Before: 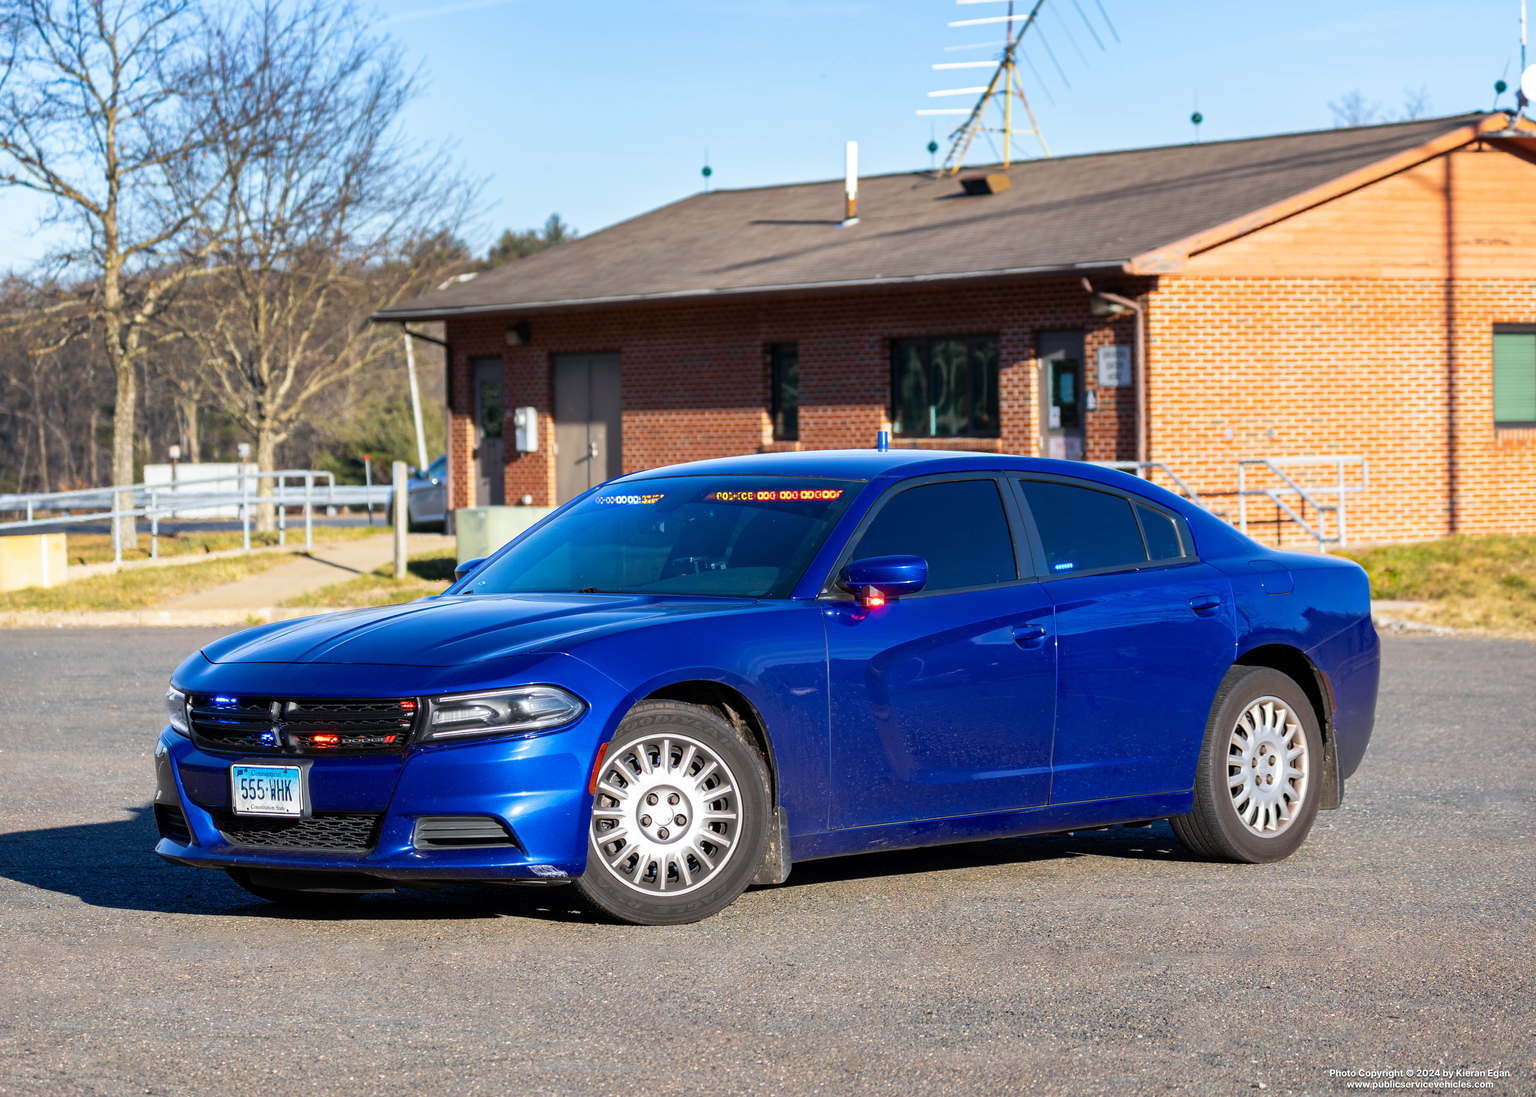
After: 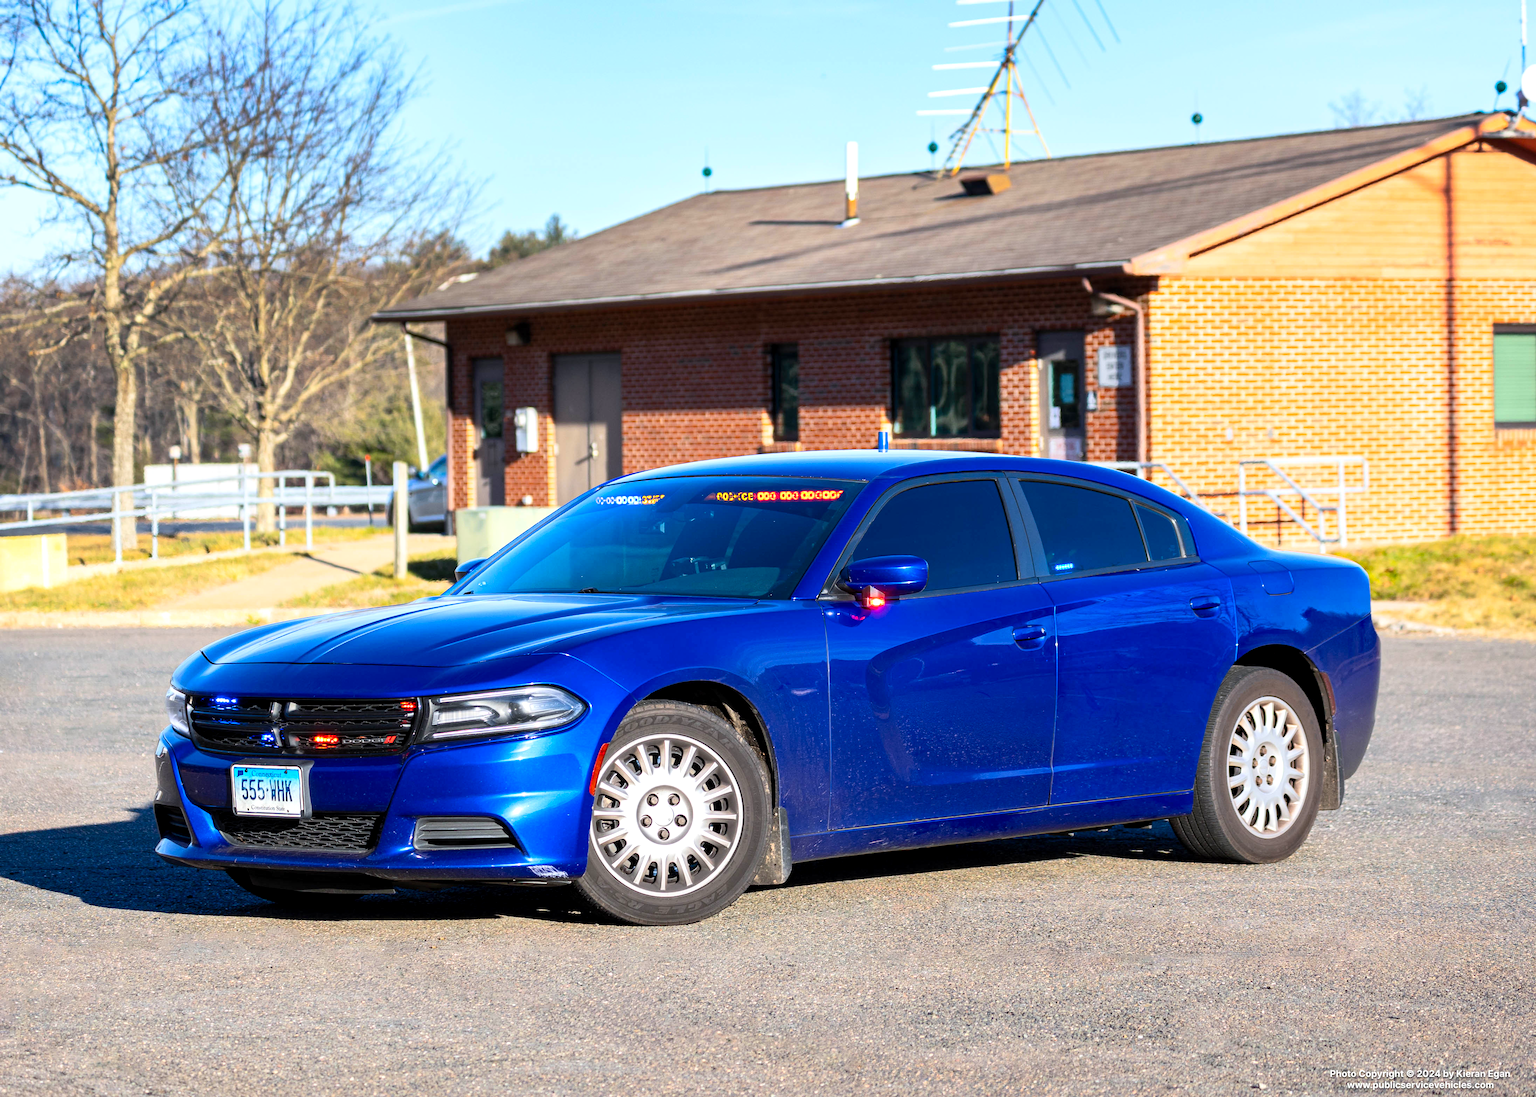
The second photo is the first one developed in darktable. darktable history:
local contrast: highlights 107%, shadows 102%, detail 119%, midtone range 0.2
contrast brightness saturation: contrast 0.204, brightness 0.162, saturation 0.221
